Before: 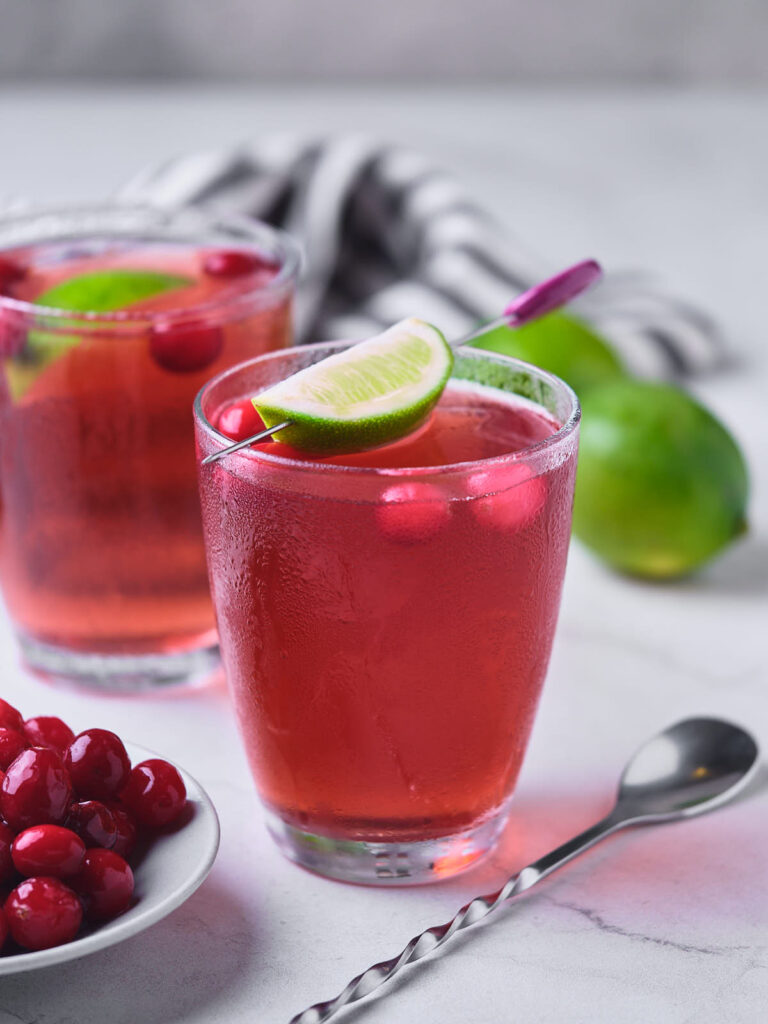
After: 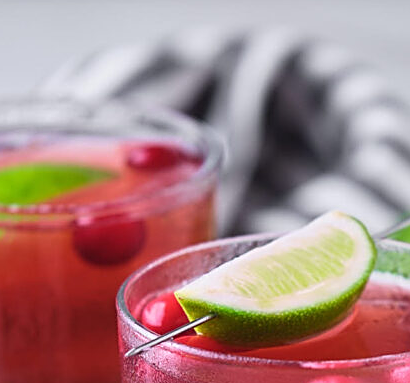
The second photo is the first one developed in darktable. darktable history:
crop: left 10.072%, top 10.49%, right 36.481%, bottom 52.093%
sharpen: amount 0.496
